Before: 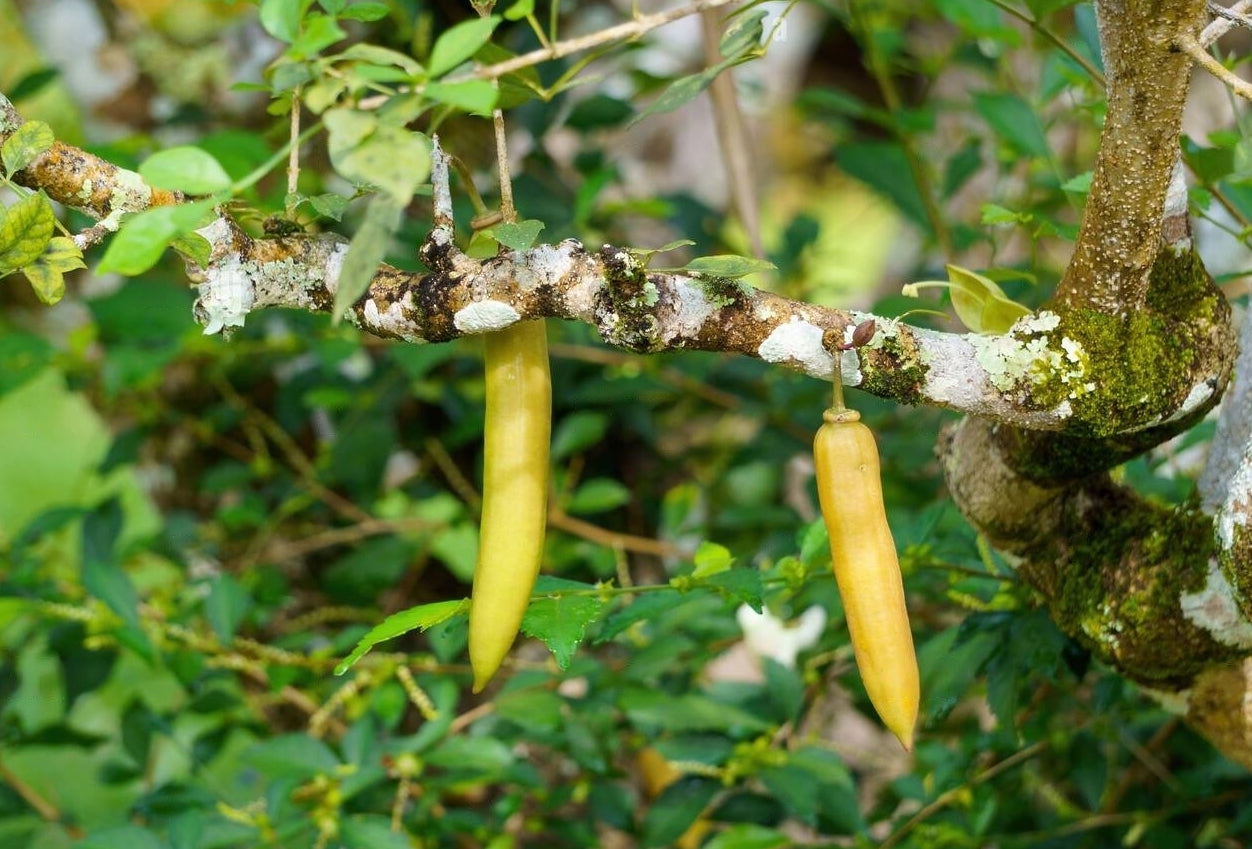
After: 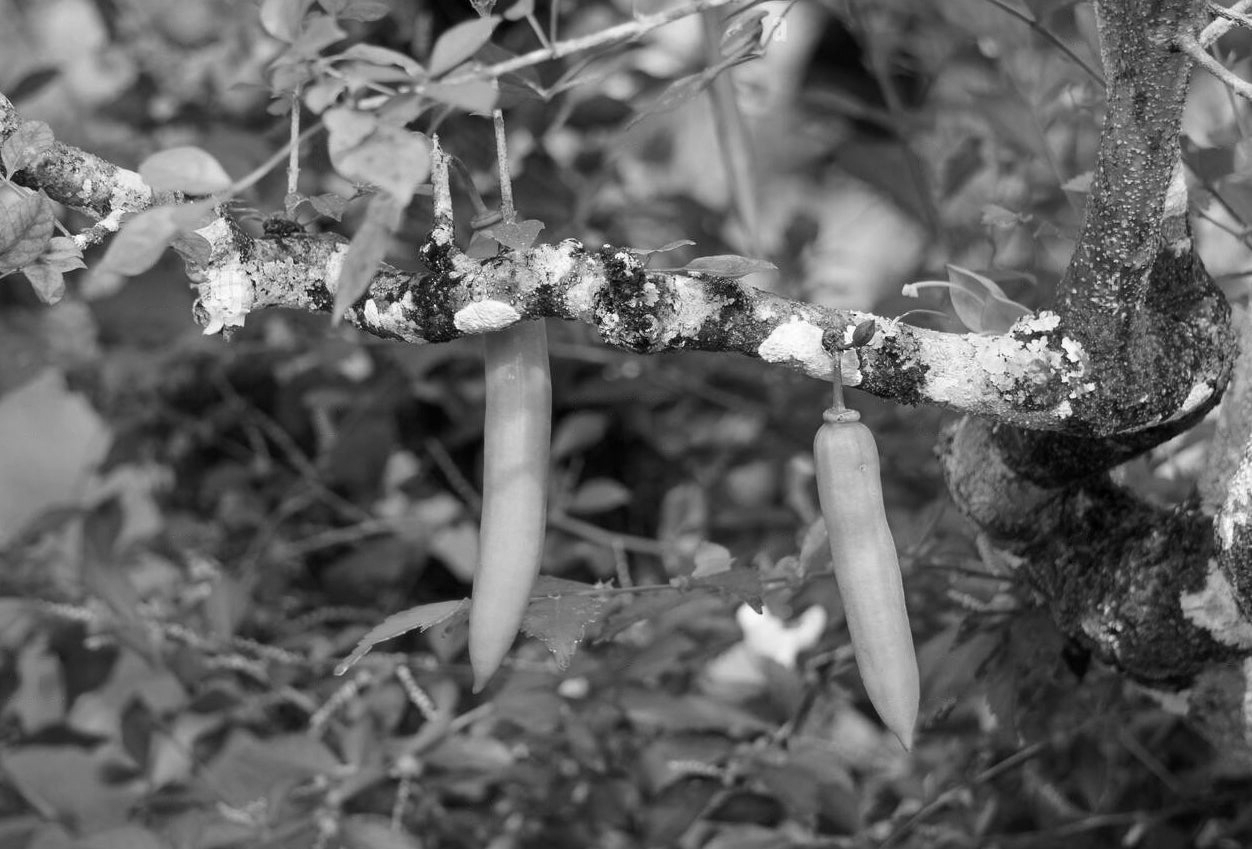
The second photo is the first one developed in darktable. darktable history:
color calibration: output gray [0.18, 0.41, 0.41, 0], illuminant F (fluorescent), F source F9 (Cool White Deluxe 4150 K) – high CRI, x 0.374, y 0.373, temperature 4158.81 K
